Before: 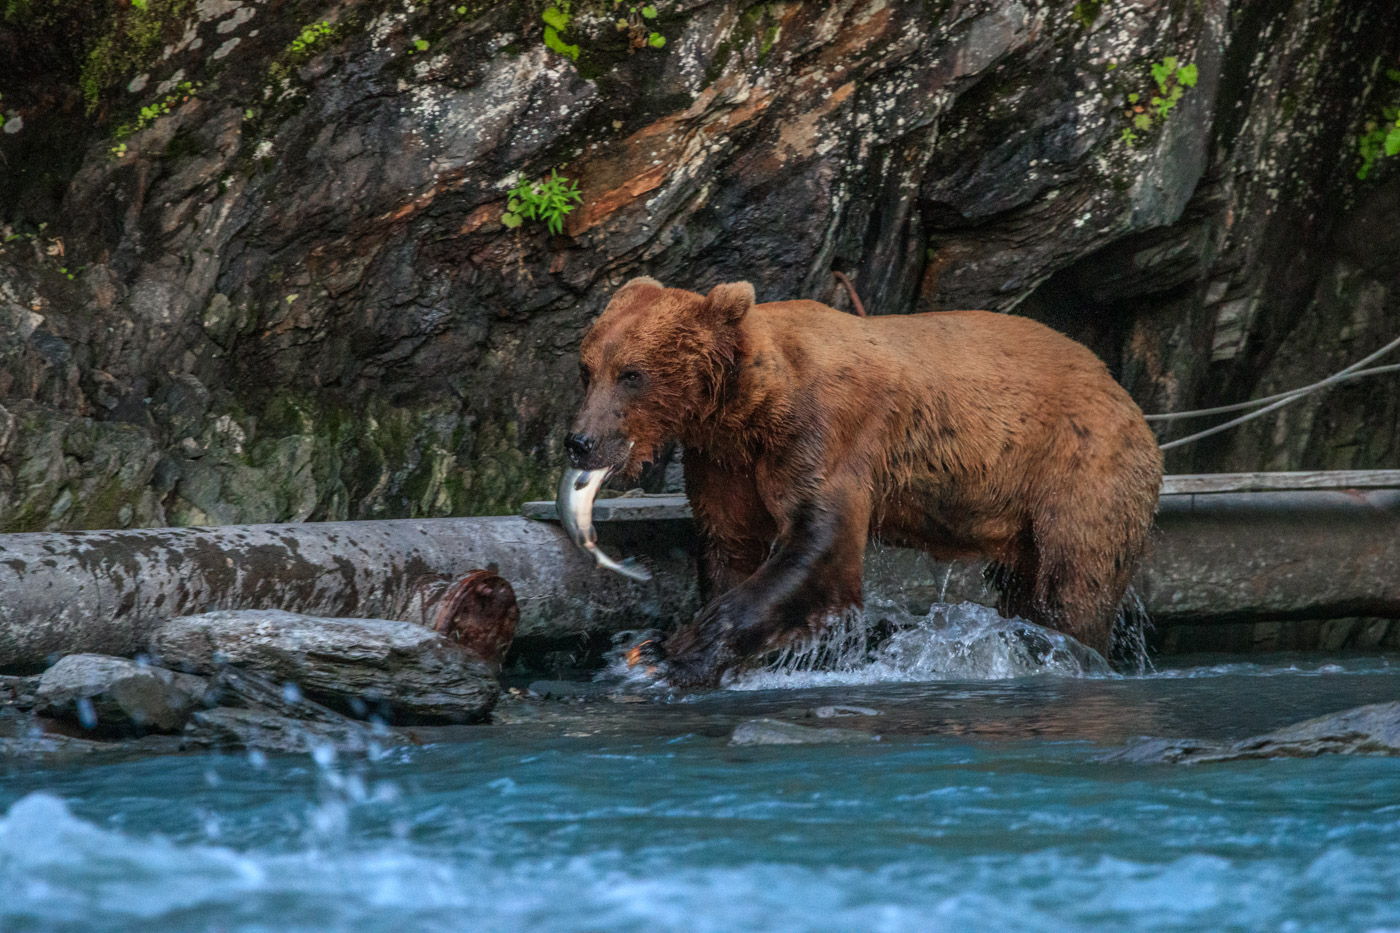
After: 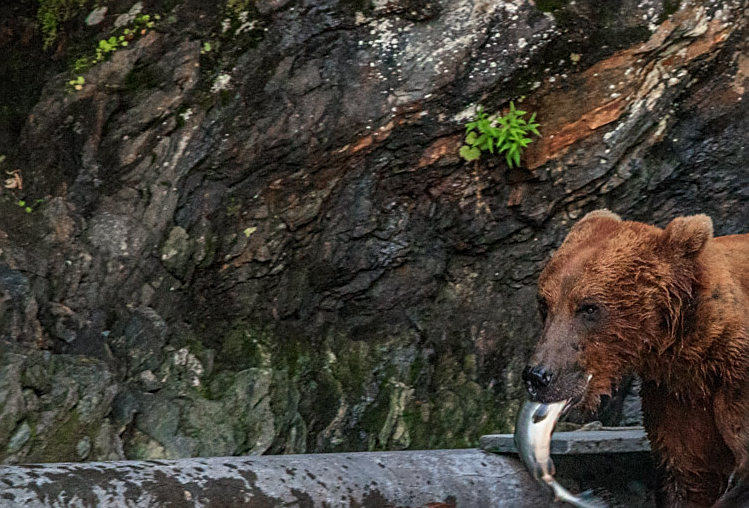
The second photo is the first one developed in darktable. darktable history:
crop and rotate: left 3.057%, top 7.366%, right 43.393%, bottom 38.11%
sharpen: on, module defaults
